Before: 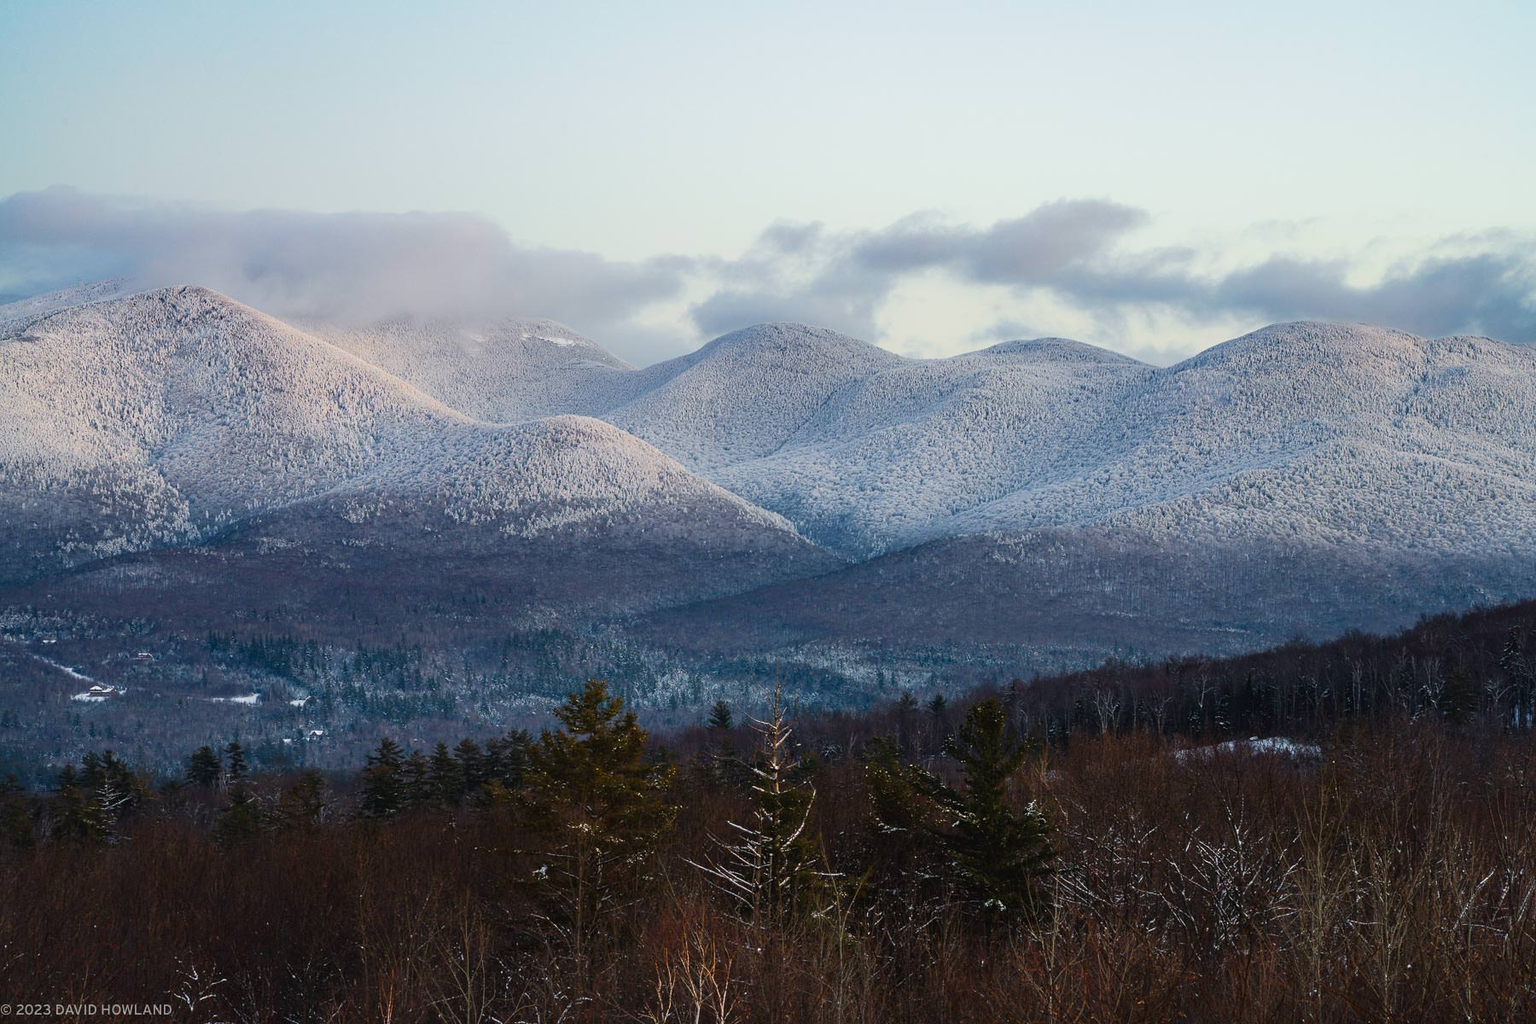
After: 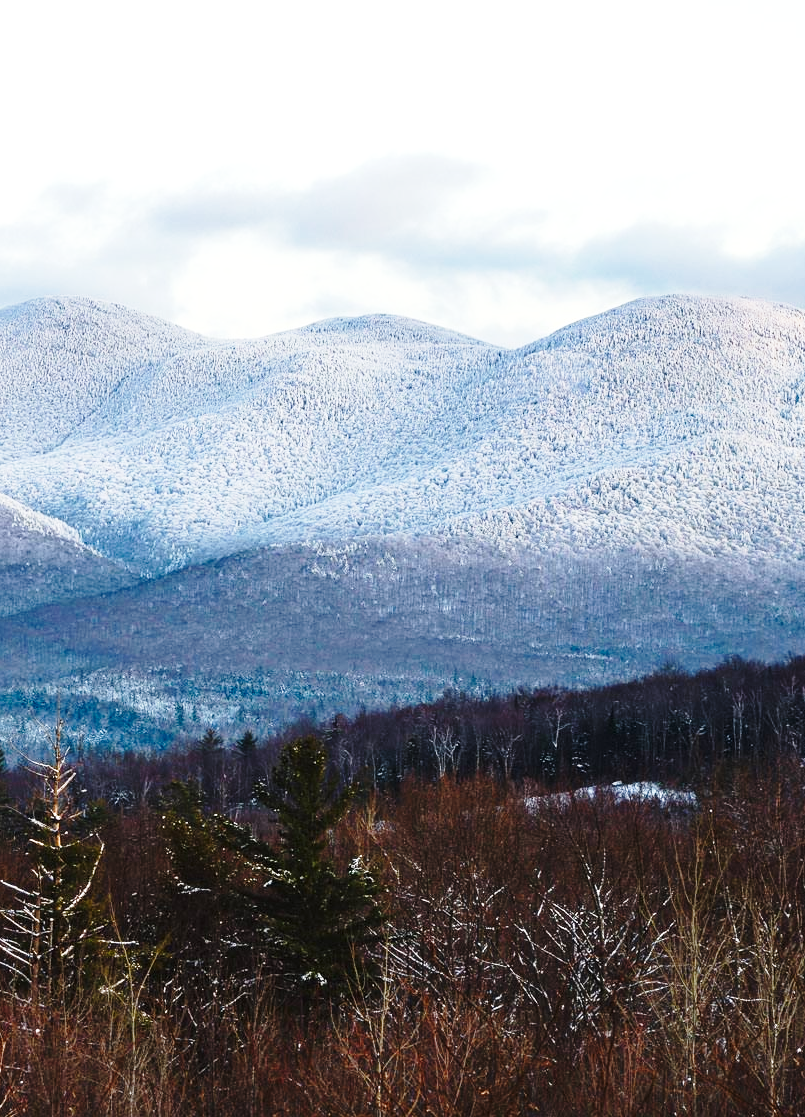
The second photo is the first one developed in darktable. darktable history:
exposure: exposure 0.507 EV, compensate exposure bias true, compensate highlight preservation false
base curve: curves: ch0 [(0, 0) (0.028, 0.03) (0.121, 0.232) (0.46, 0.748) (0.859, 0.968) (1, 1)], preserve colors none
crop: left 47.375%, top 6.893%, right 7.874%
